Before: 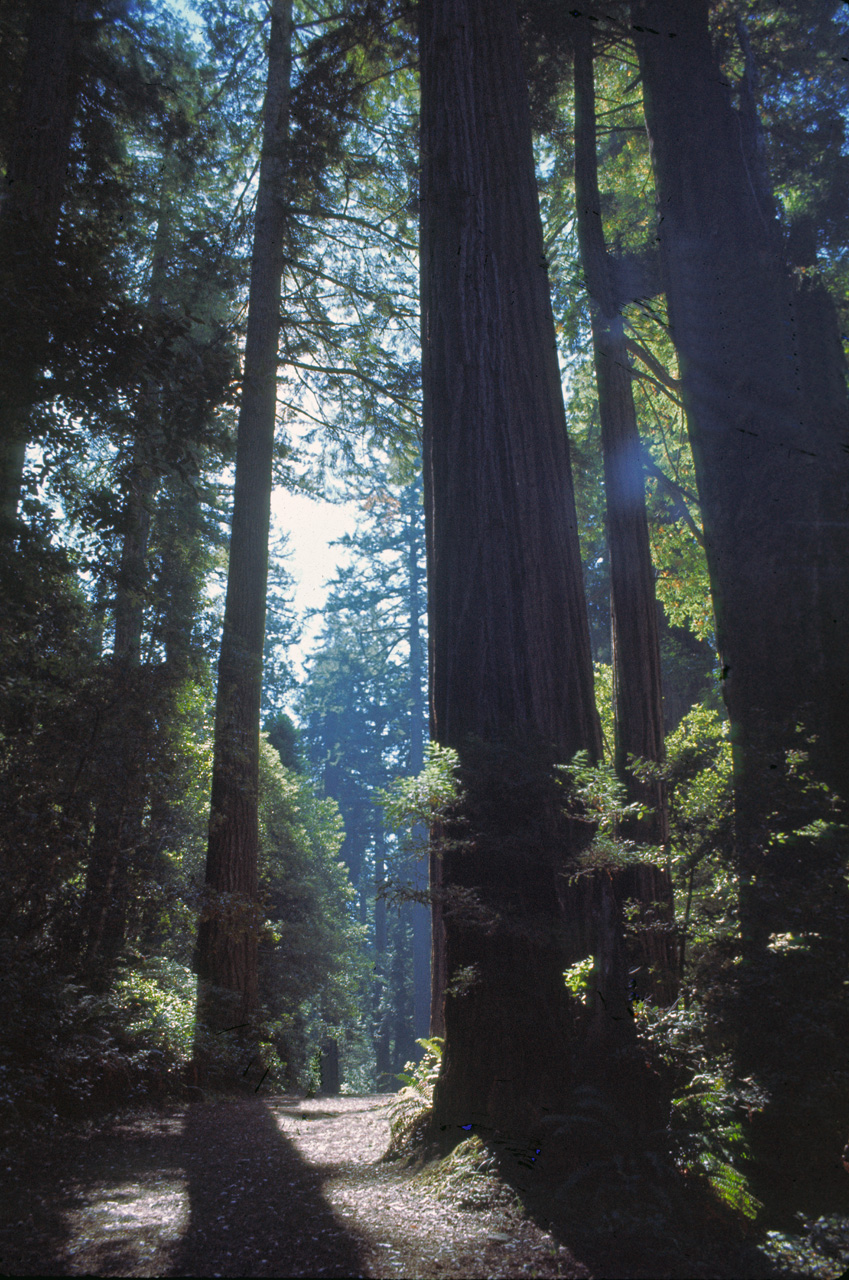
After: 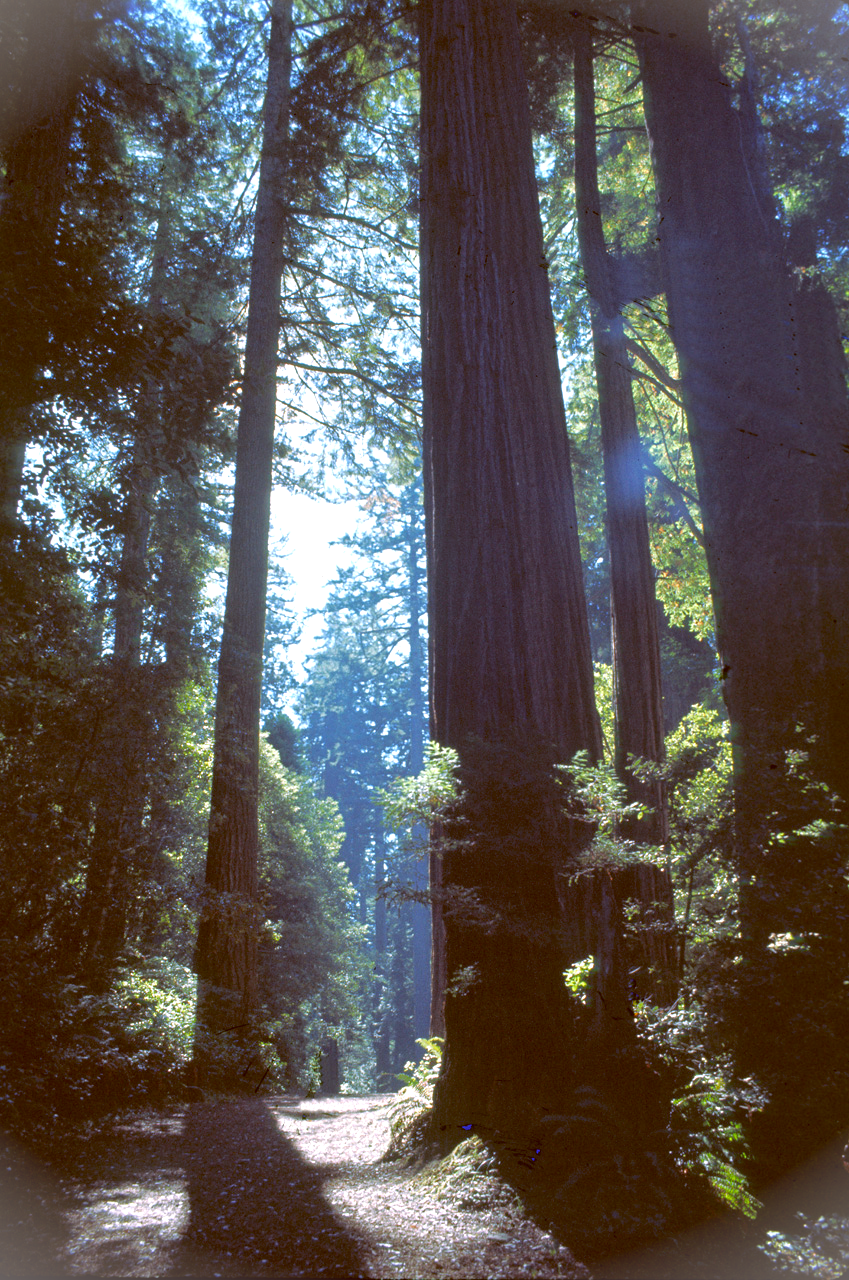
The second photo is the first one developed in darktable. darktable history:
exposure: black level correction 0, exposure 0.7 EV, compensate exposure bias true, compensate highlight preservation false
color balance: lift [1, 1.015, 1.004, 0.985], gamma [1, 0.958, 0.971, 1.042], gain [1, 0.956, 0.977, 1.044]
vignetting: fall-off start 100%, brightness 0.3, saturation 0
